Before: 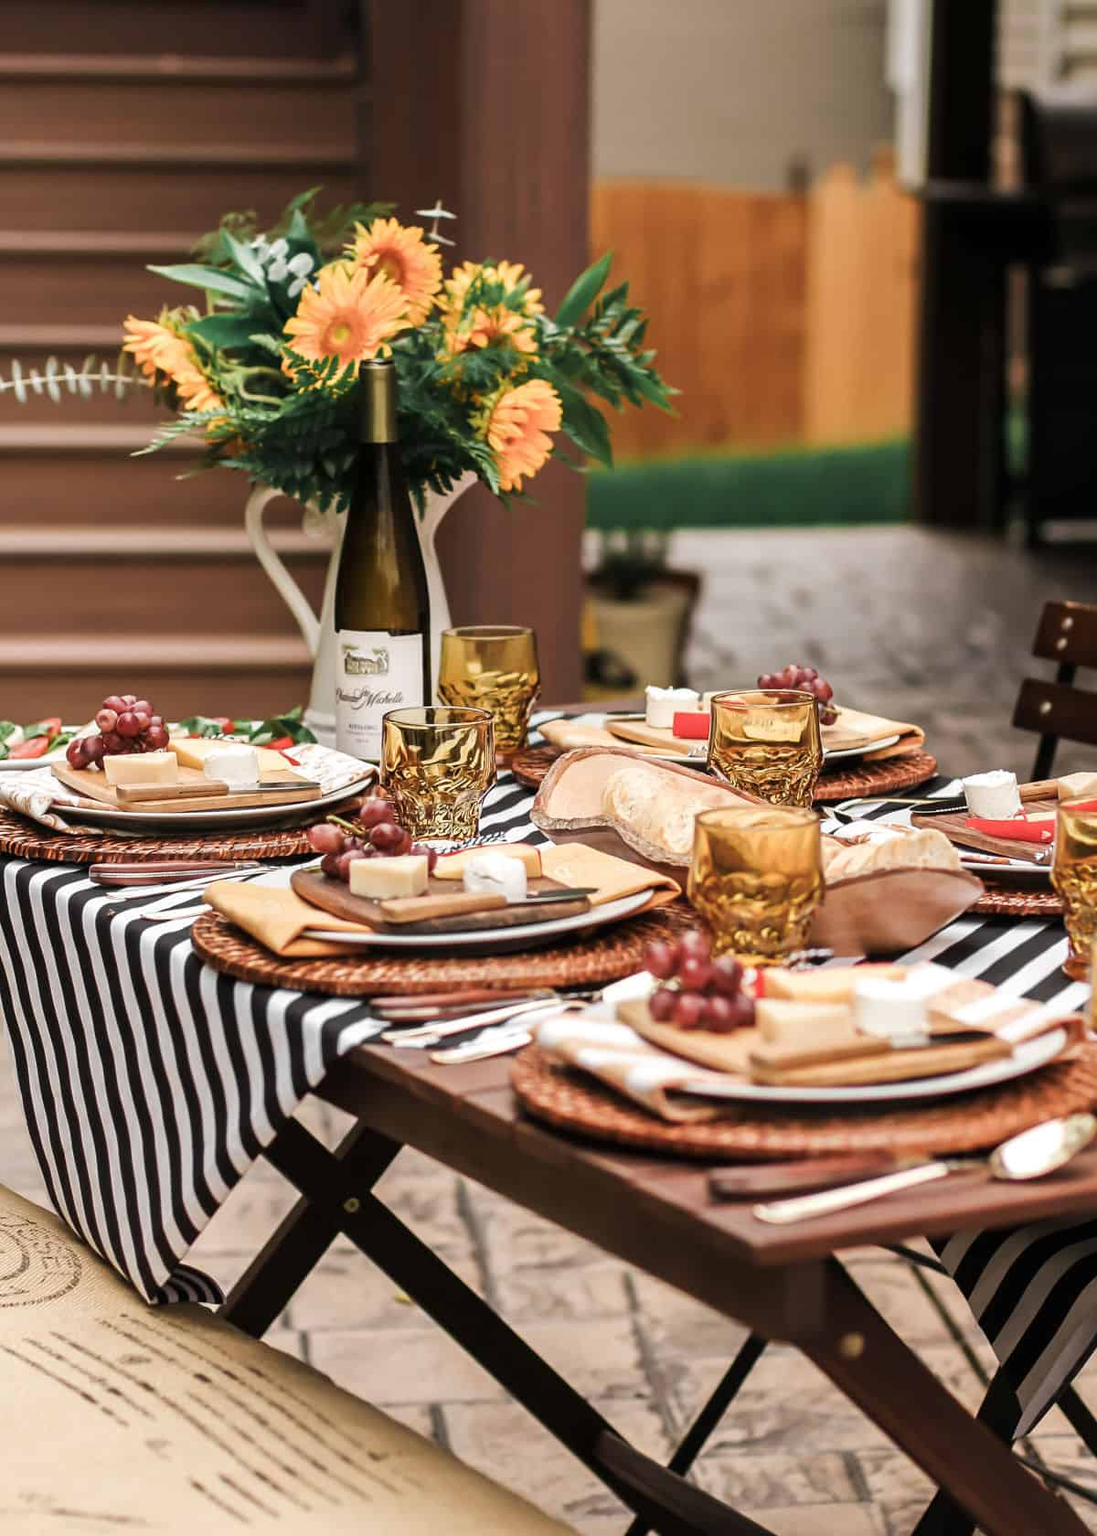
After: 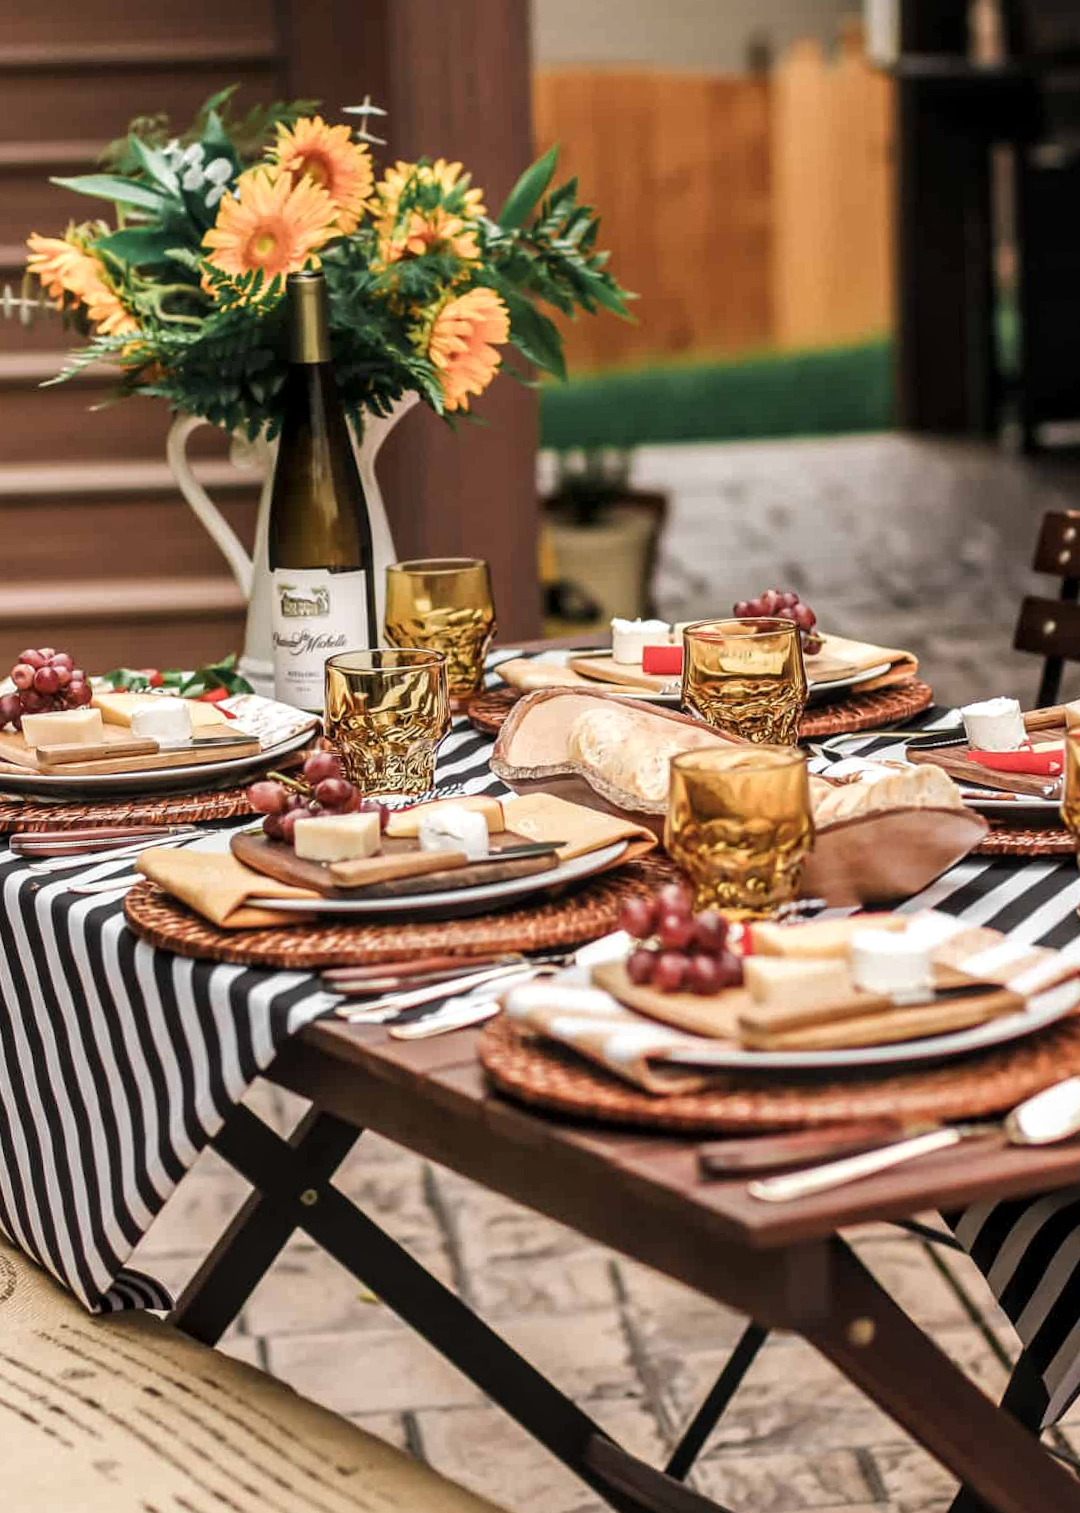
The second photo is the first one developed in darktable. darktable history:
local contrast: on, module defaults
crop and rotate: angle 1.96°, left 5.673%, top 5.673%
